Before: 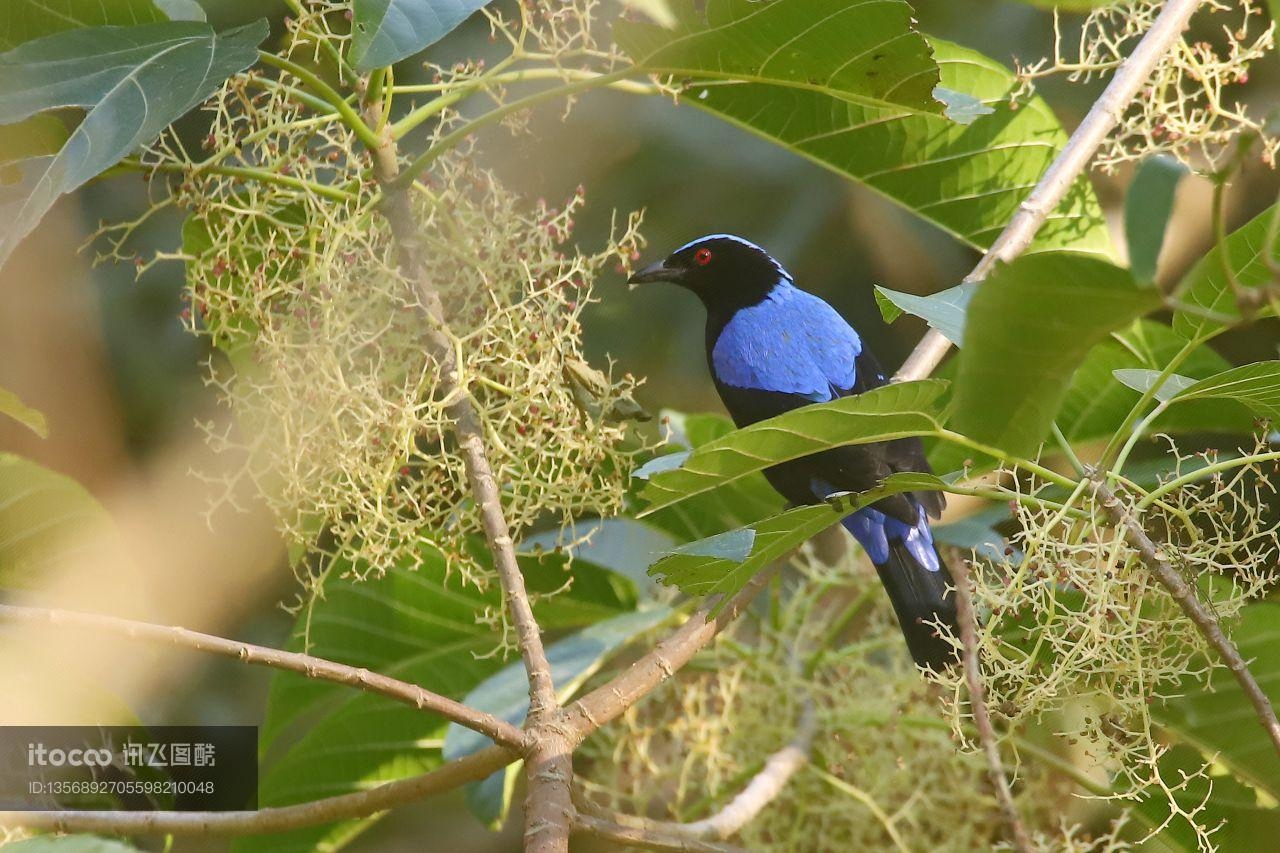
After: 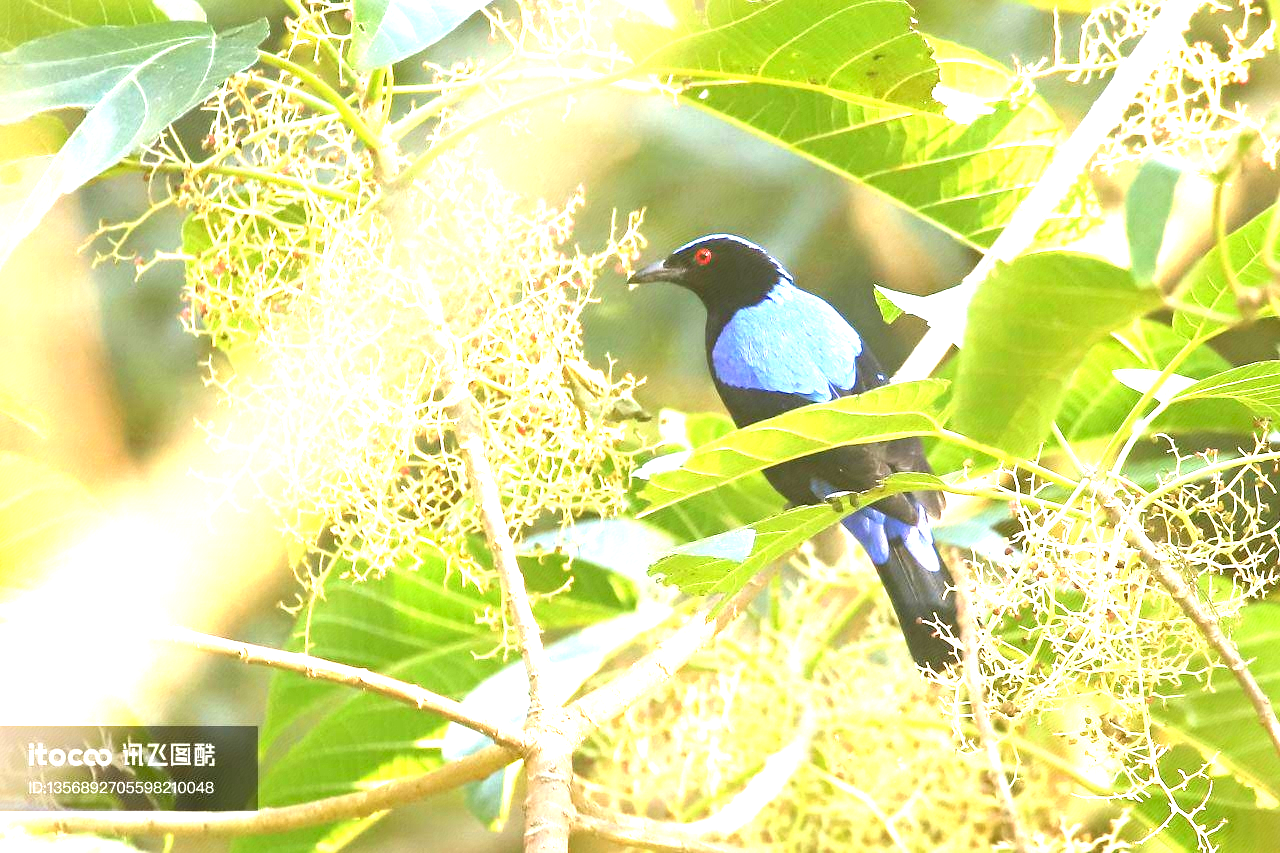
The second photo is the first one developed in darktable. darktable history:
exposure: exposure 2.215 EV, compensate highlight preservation false
